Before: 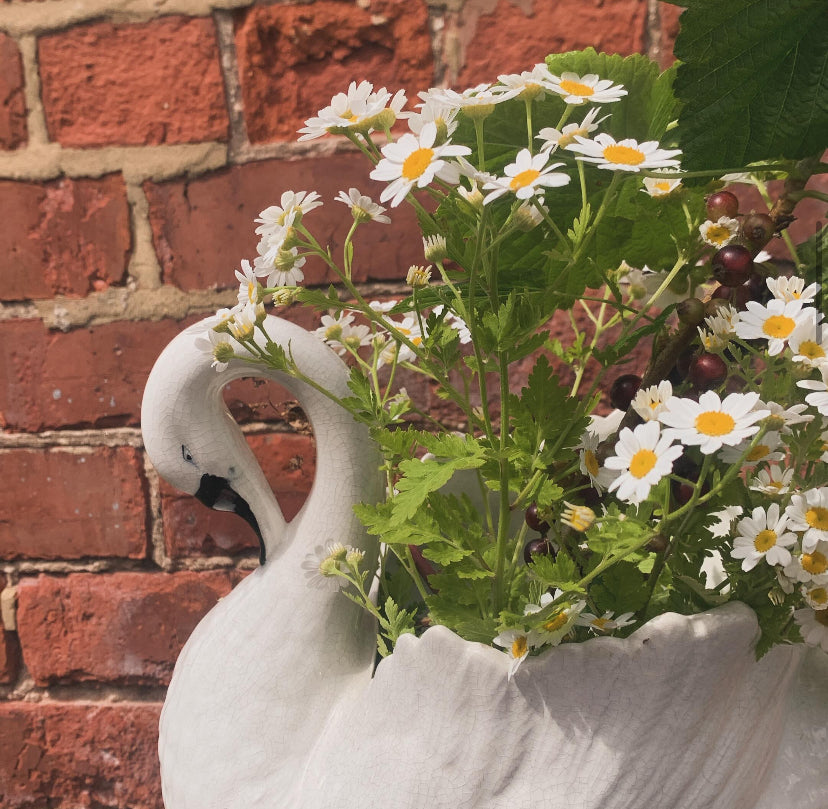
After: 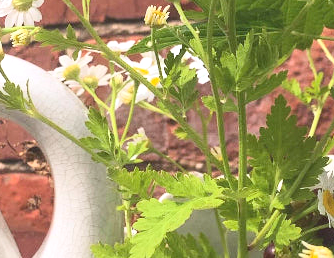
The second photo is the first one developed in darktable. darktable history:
crop: left 31.751%, top 32.172%, right 27.8%, bottom 35.83%
contrast brightness saturation: contrast 0.2, brightness 0.16, saturation 0.22
exposure: black level correction 0, exposure 0.7 EV, compensate exposure bias true, compensate highlight preservation false
white balance: red 0.967, blue 1.049
